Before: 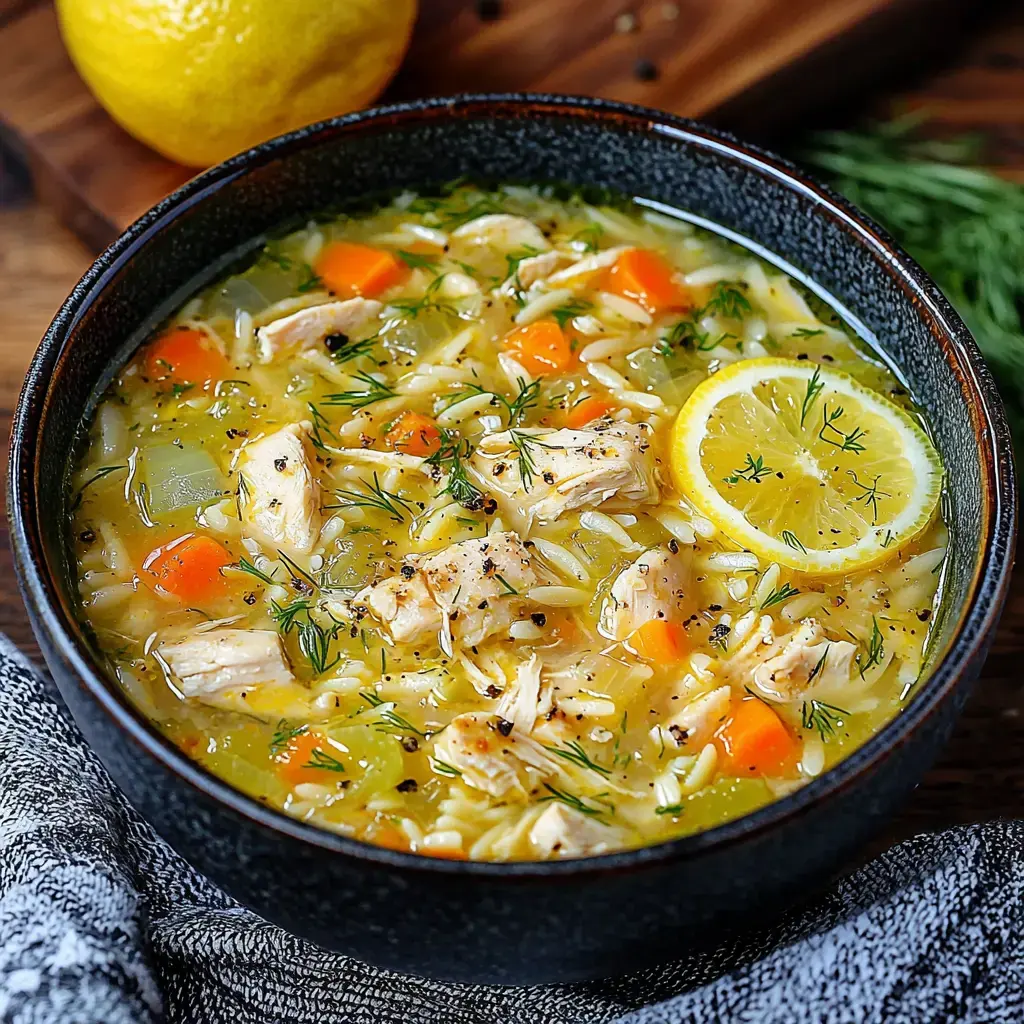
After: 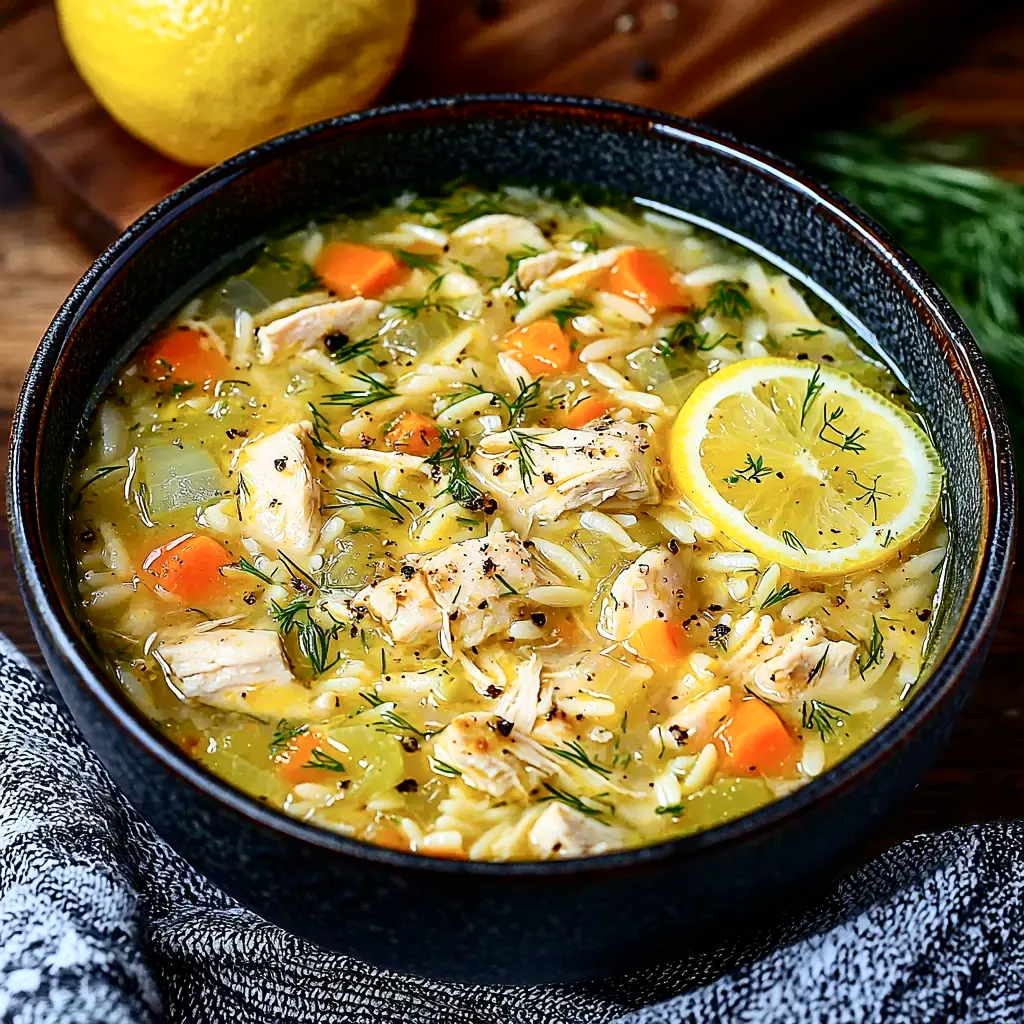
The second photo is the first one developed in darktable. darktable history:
contrast brightness saturation: contrast 0.272
